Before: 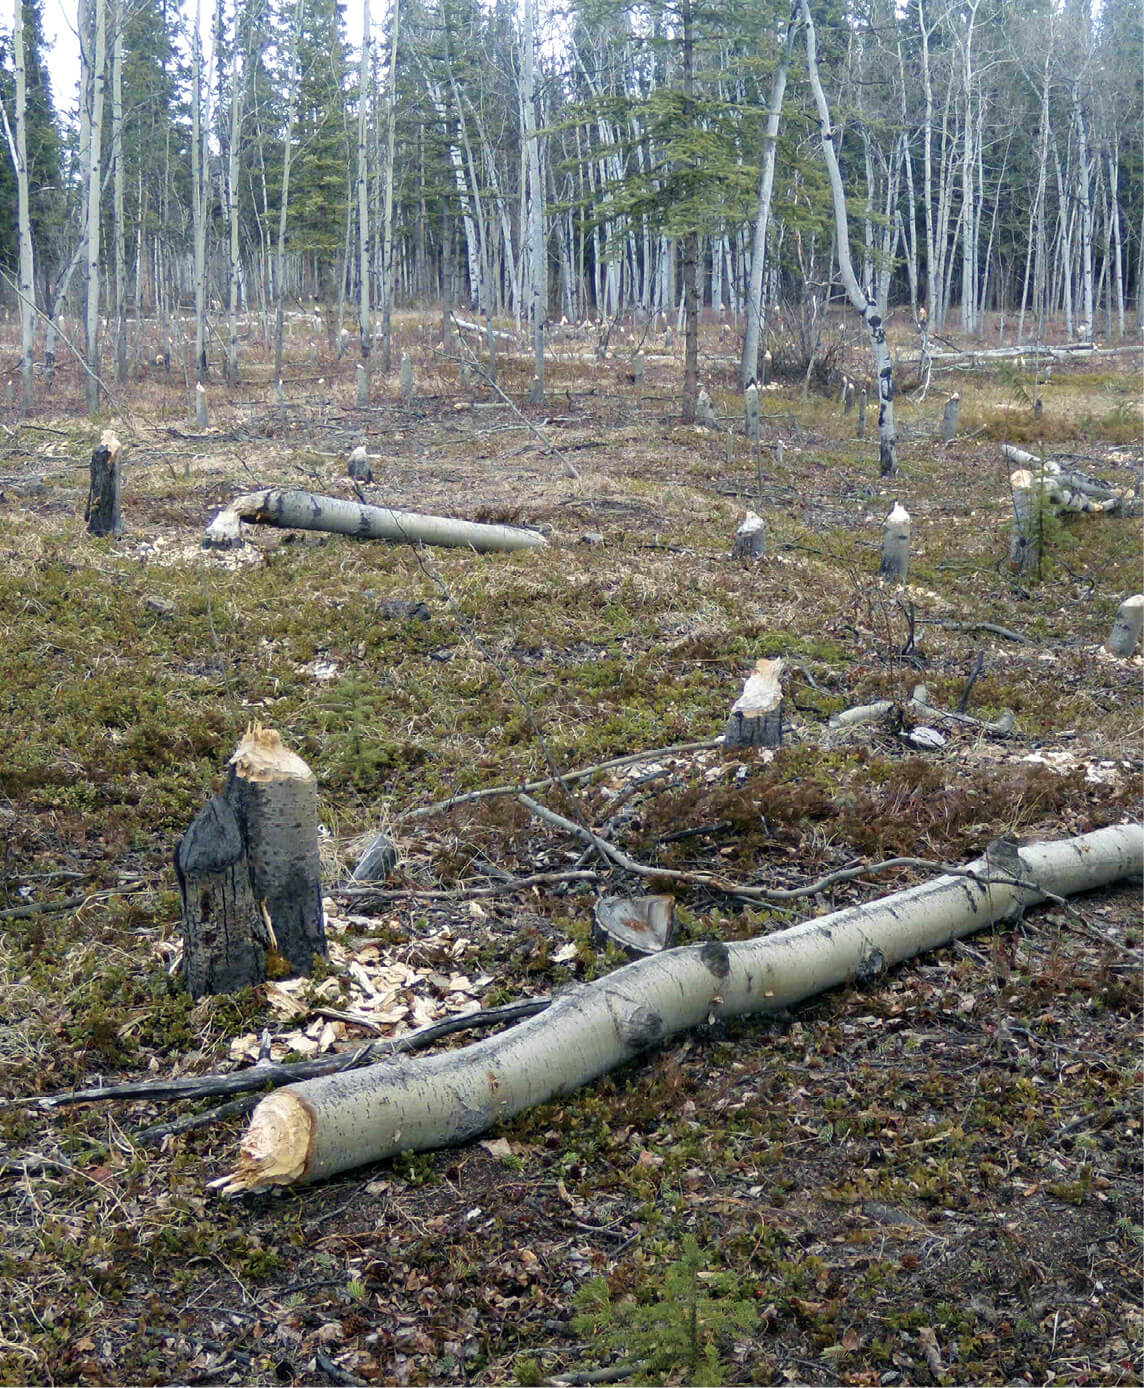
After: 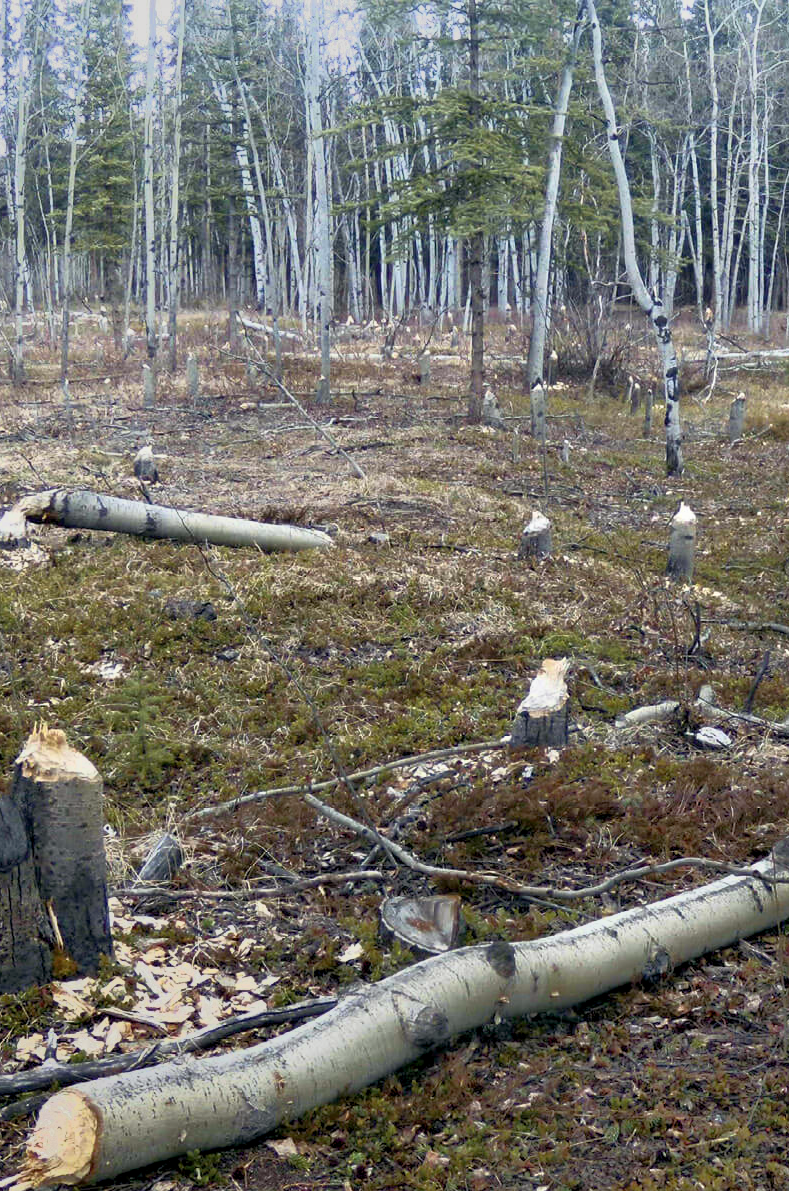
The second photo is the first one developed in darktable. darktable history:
color balance rgb: shadows lift › hue 86.35°, power › chroma 0.283%, power › hue 23.01°, global offset › luminance -0.489%, perceptual saturation grading › global saturation 0.64%, saturation formula JzAzBz (2021)
base curve: curves: ch0 [(0, 0) (0.989, 0.992)], preserve colors none
crop: left 18.75%, right 12.275%, bottom 14.161%
tone equalizer: -7 EV -0.657 EV, -6 EV 1.02 EV, -5 EV -0.454 EV, -4 EV 0.411 EV, -3 EV 0.427 EV, -2 EV 0.137 EV, -1 EV -0.139 EV, +0 EV -0.412 EV, smoothing diameter 24.86%, edges refinement/feathering 9.42, preserve details guided filter
